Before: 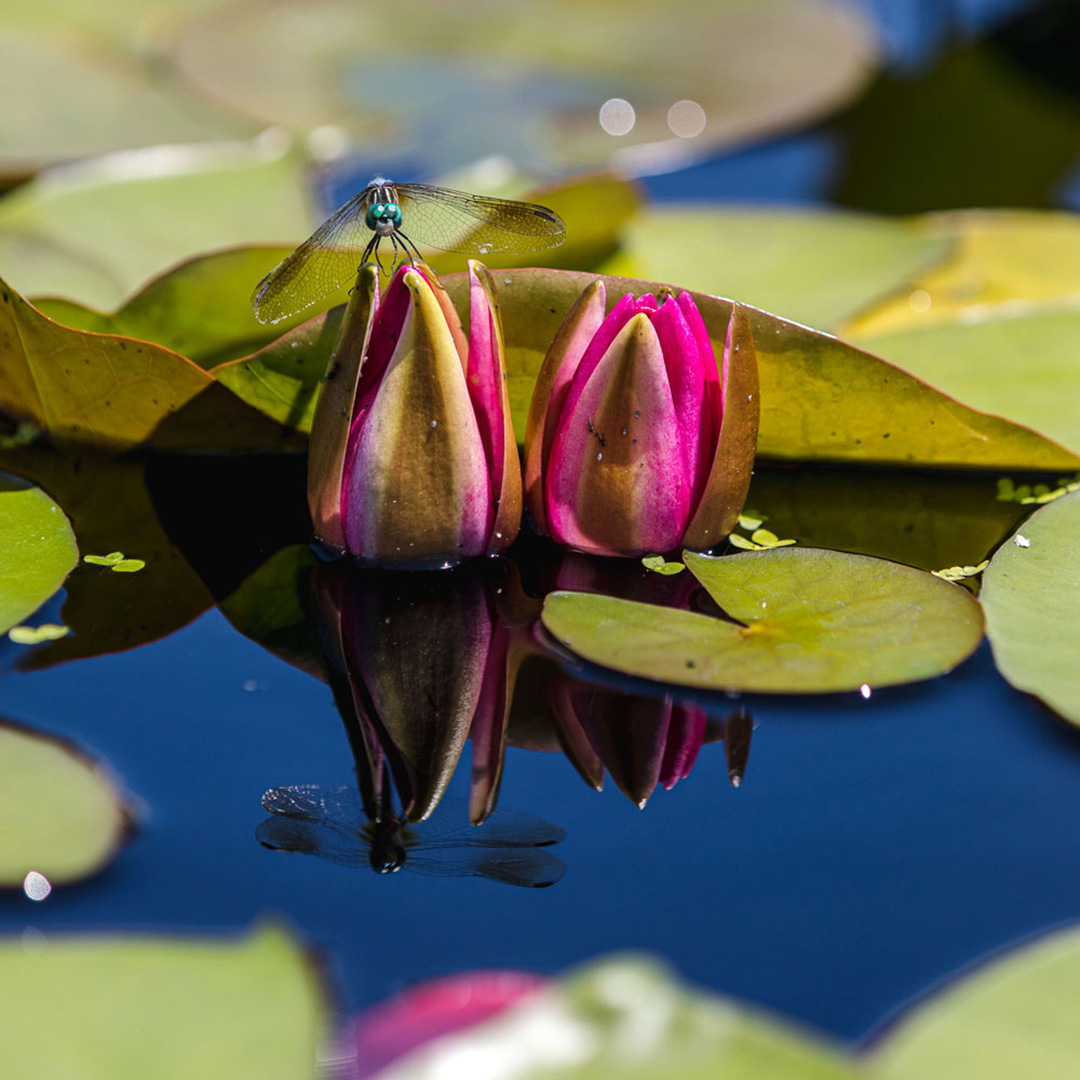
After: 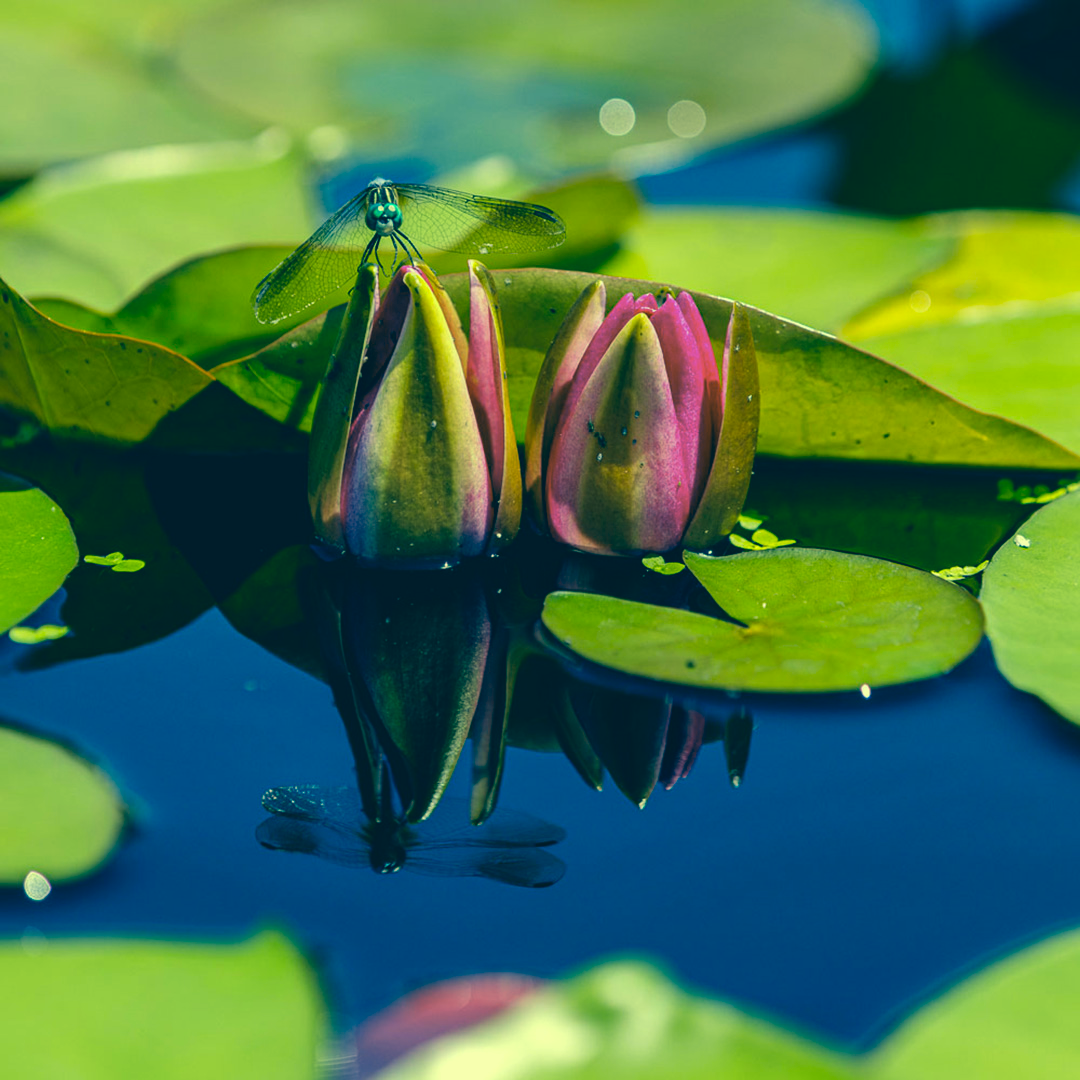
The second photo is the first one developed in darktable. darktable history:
color correction: highlights a* -15.15, highlights b* 39.73, shadows a* -39.93, shadows b* -25.45
